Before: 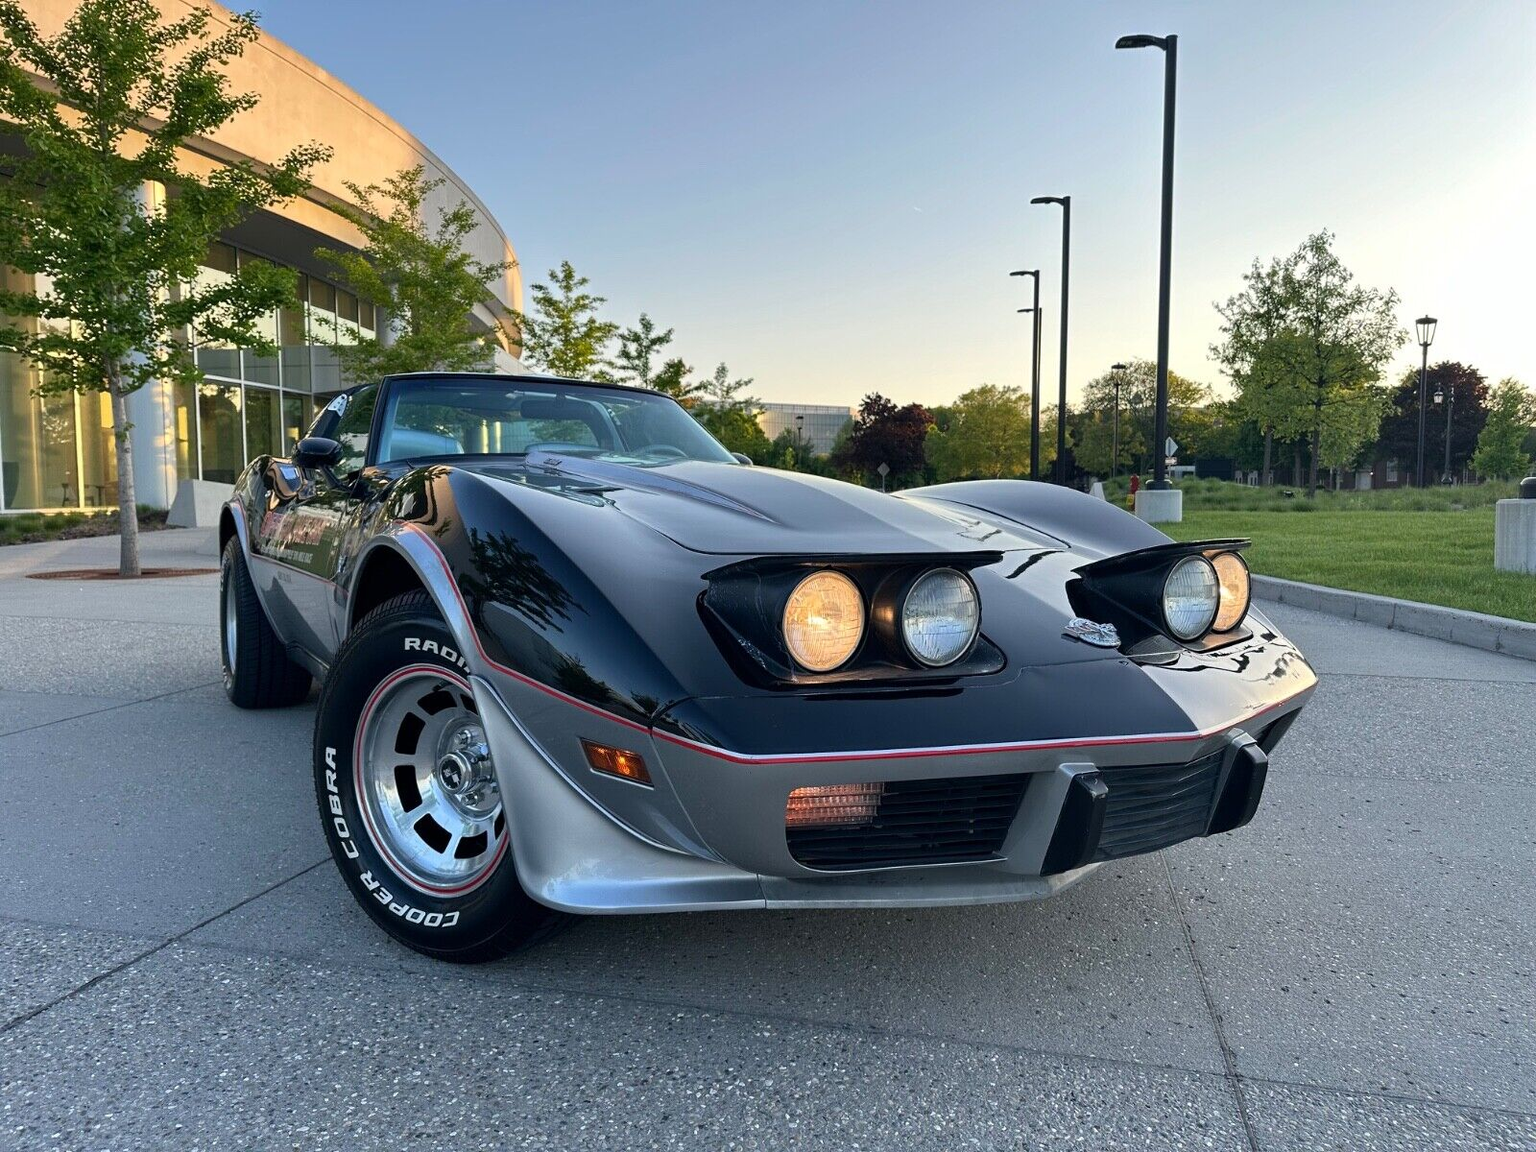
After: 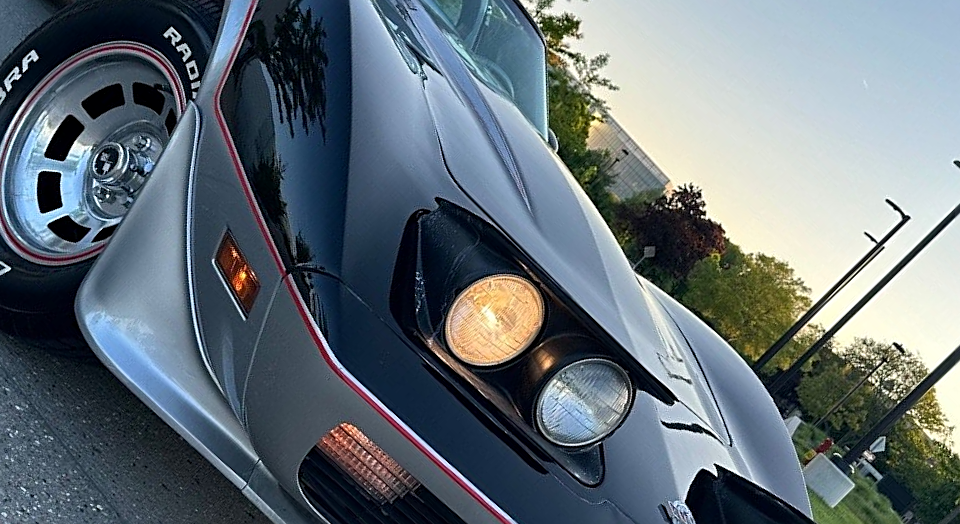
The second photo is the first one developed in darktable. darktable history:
crop and rotate: angle -44.65°, top 16.279%, right 0.997%, bottom 11.63%
sharpen: on, module defaults
contrast equalizer: octaves 7, y [[0.509, 0.517, 0.523, 0.523, 0.517, 0.509], [0.5 ×6], [0.5 ×6], [0 ×6], [0 ×6]], mix 0.364
